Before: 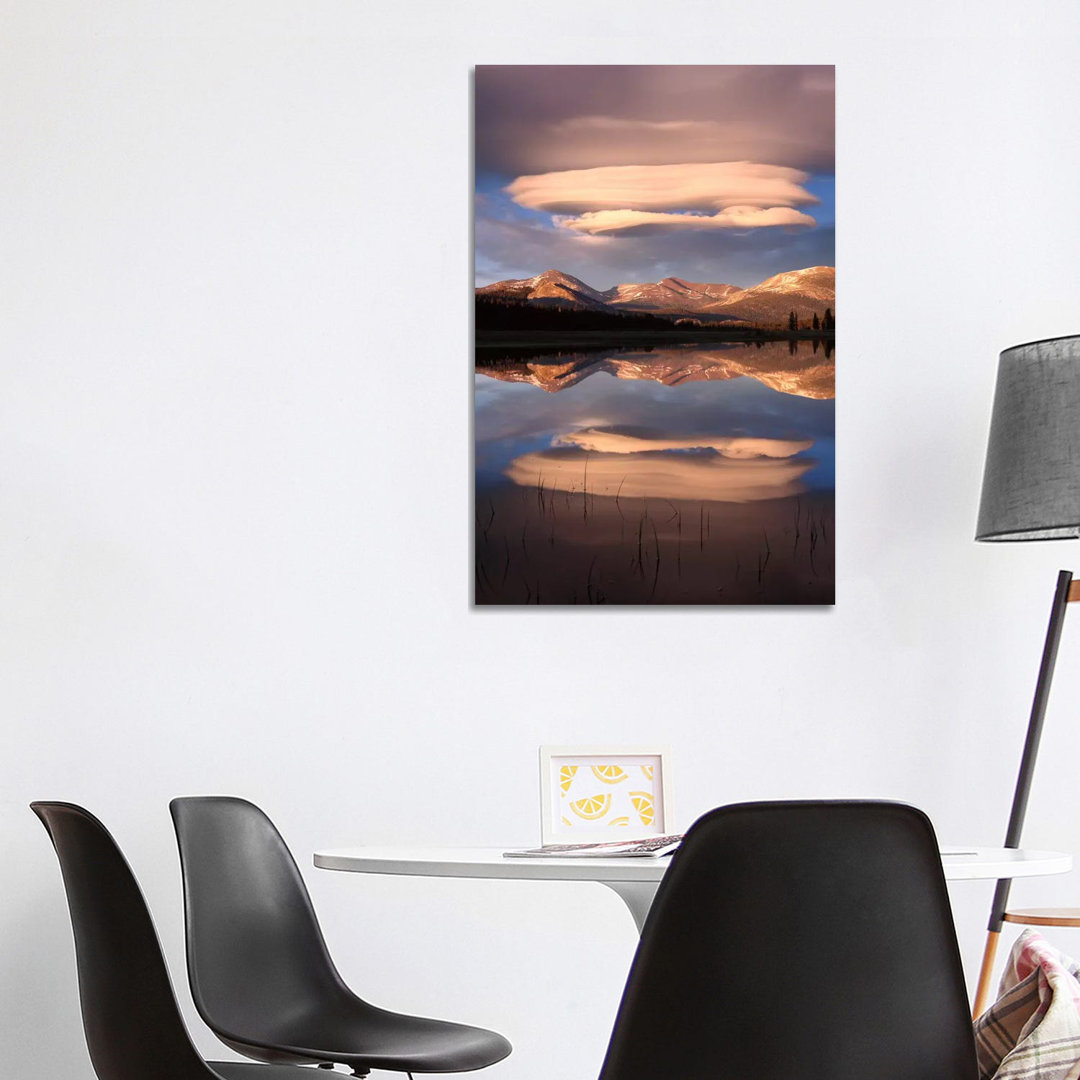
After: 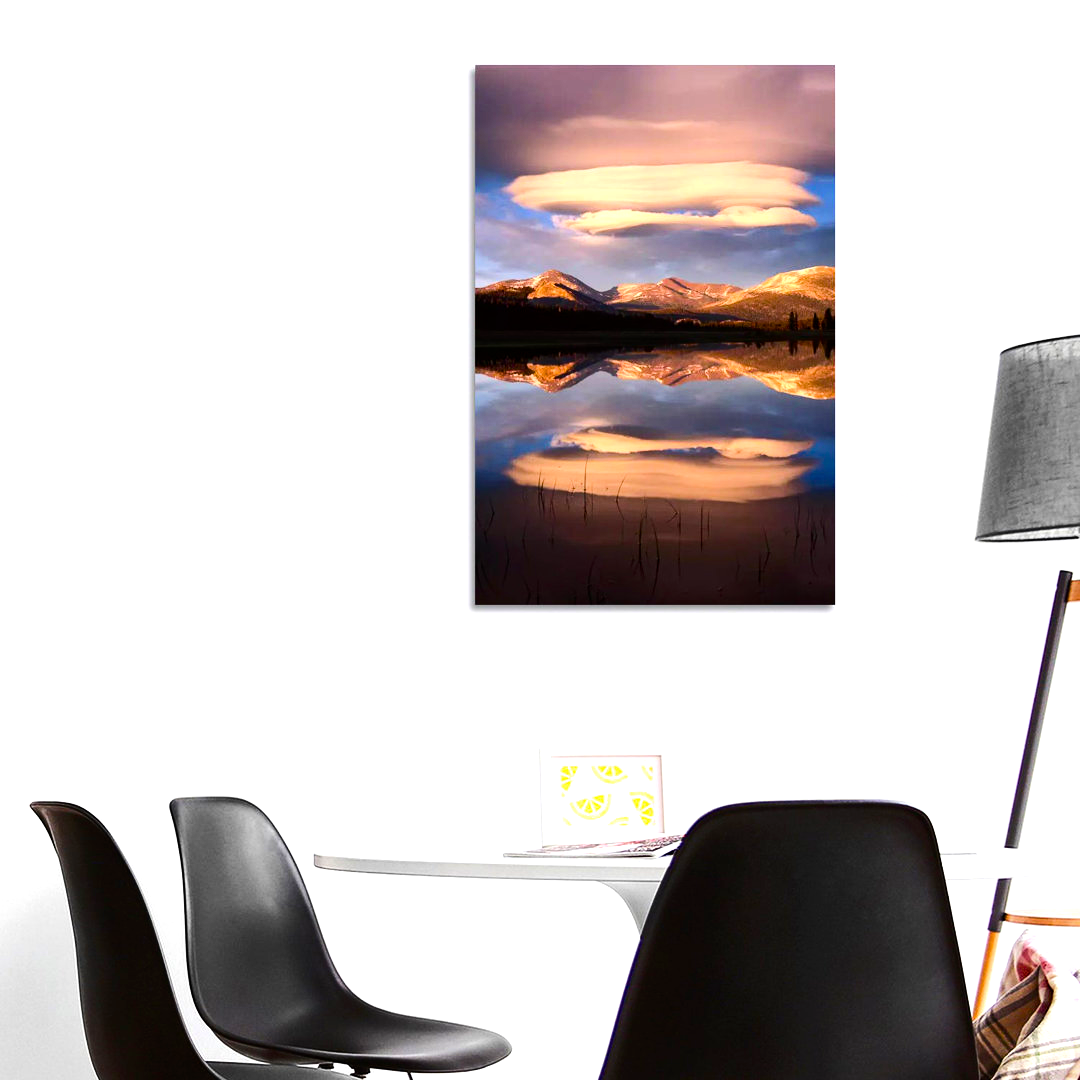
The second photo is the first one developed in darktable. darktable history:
tone curve: curves: ch0 [(0, 0) (0.004, 0.002) (0.02, 0.013) (0.218, 0.218) (0.664, 0.718) (0.832, 0.873) (1, 1)], color space Lab, independent channels, preserve colors none
color balance rgb: linear chroma grading › shadows -8.59%, linear chroma grading › global chroma 9.882%, perceptual saturation grading › global saturation 20%, perceptual saturation grading › highlights -24.871%, perceptual saturation grading › shadows 49.316%, perceptual brilliance grading › highlights 17.955%, perceptual brilliance grading › mid-tones 31.28%, perceptual brilliance grading › shadows -30.579%, global vibrance 20%
